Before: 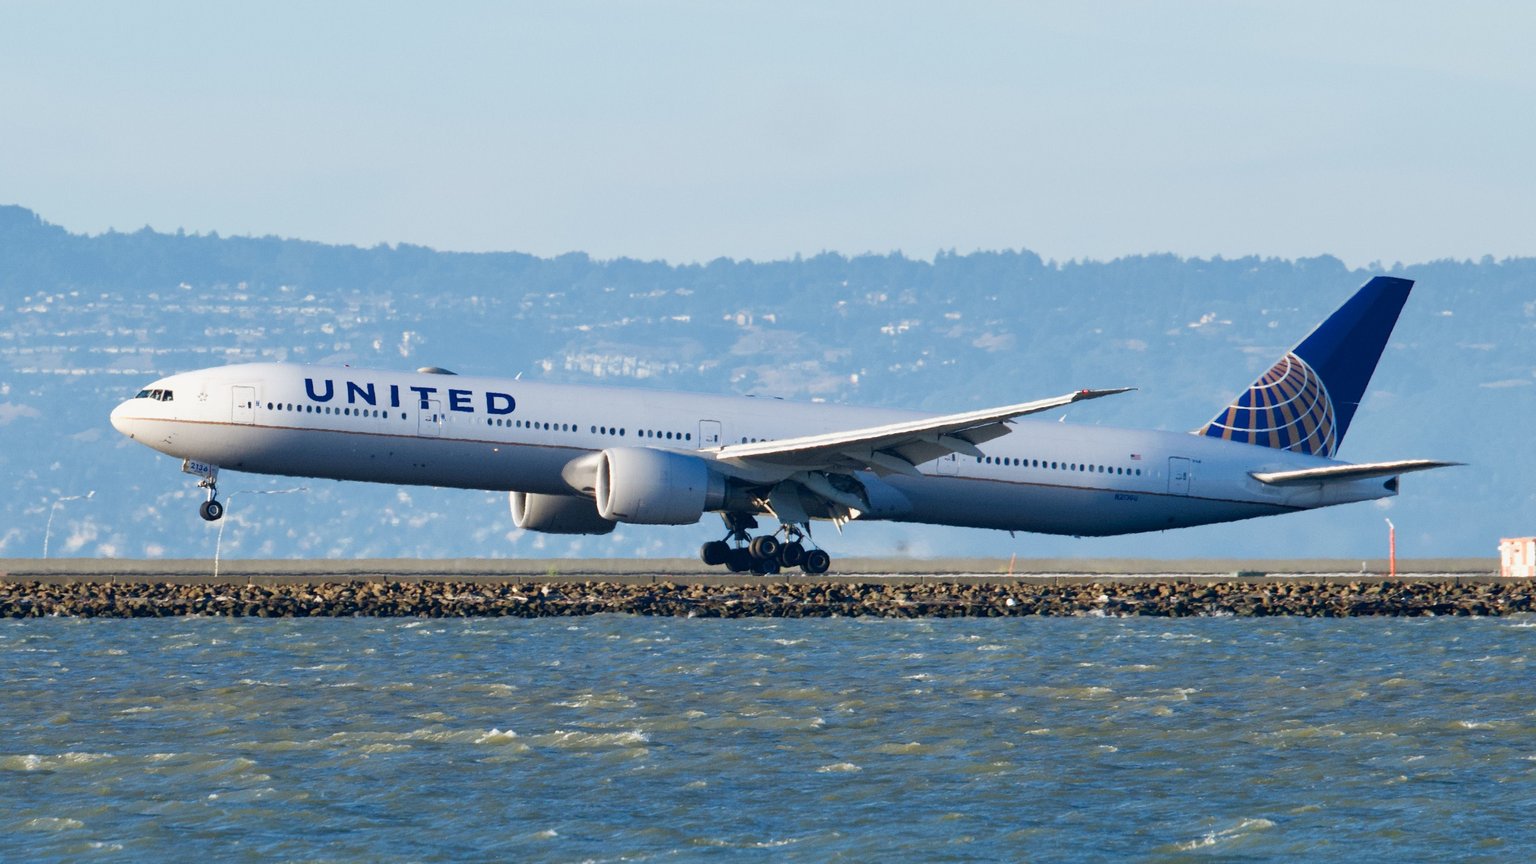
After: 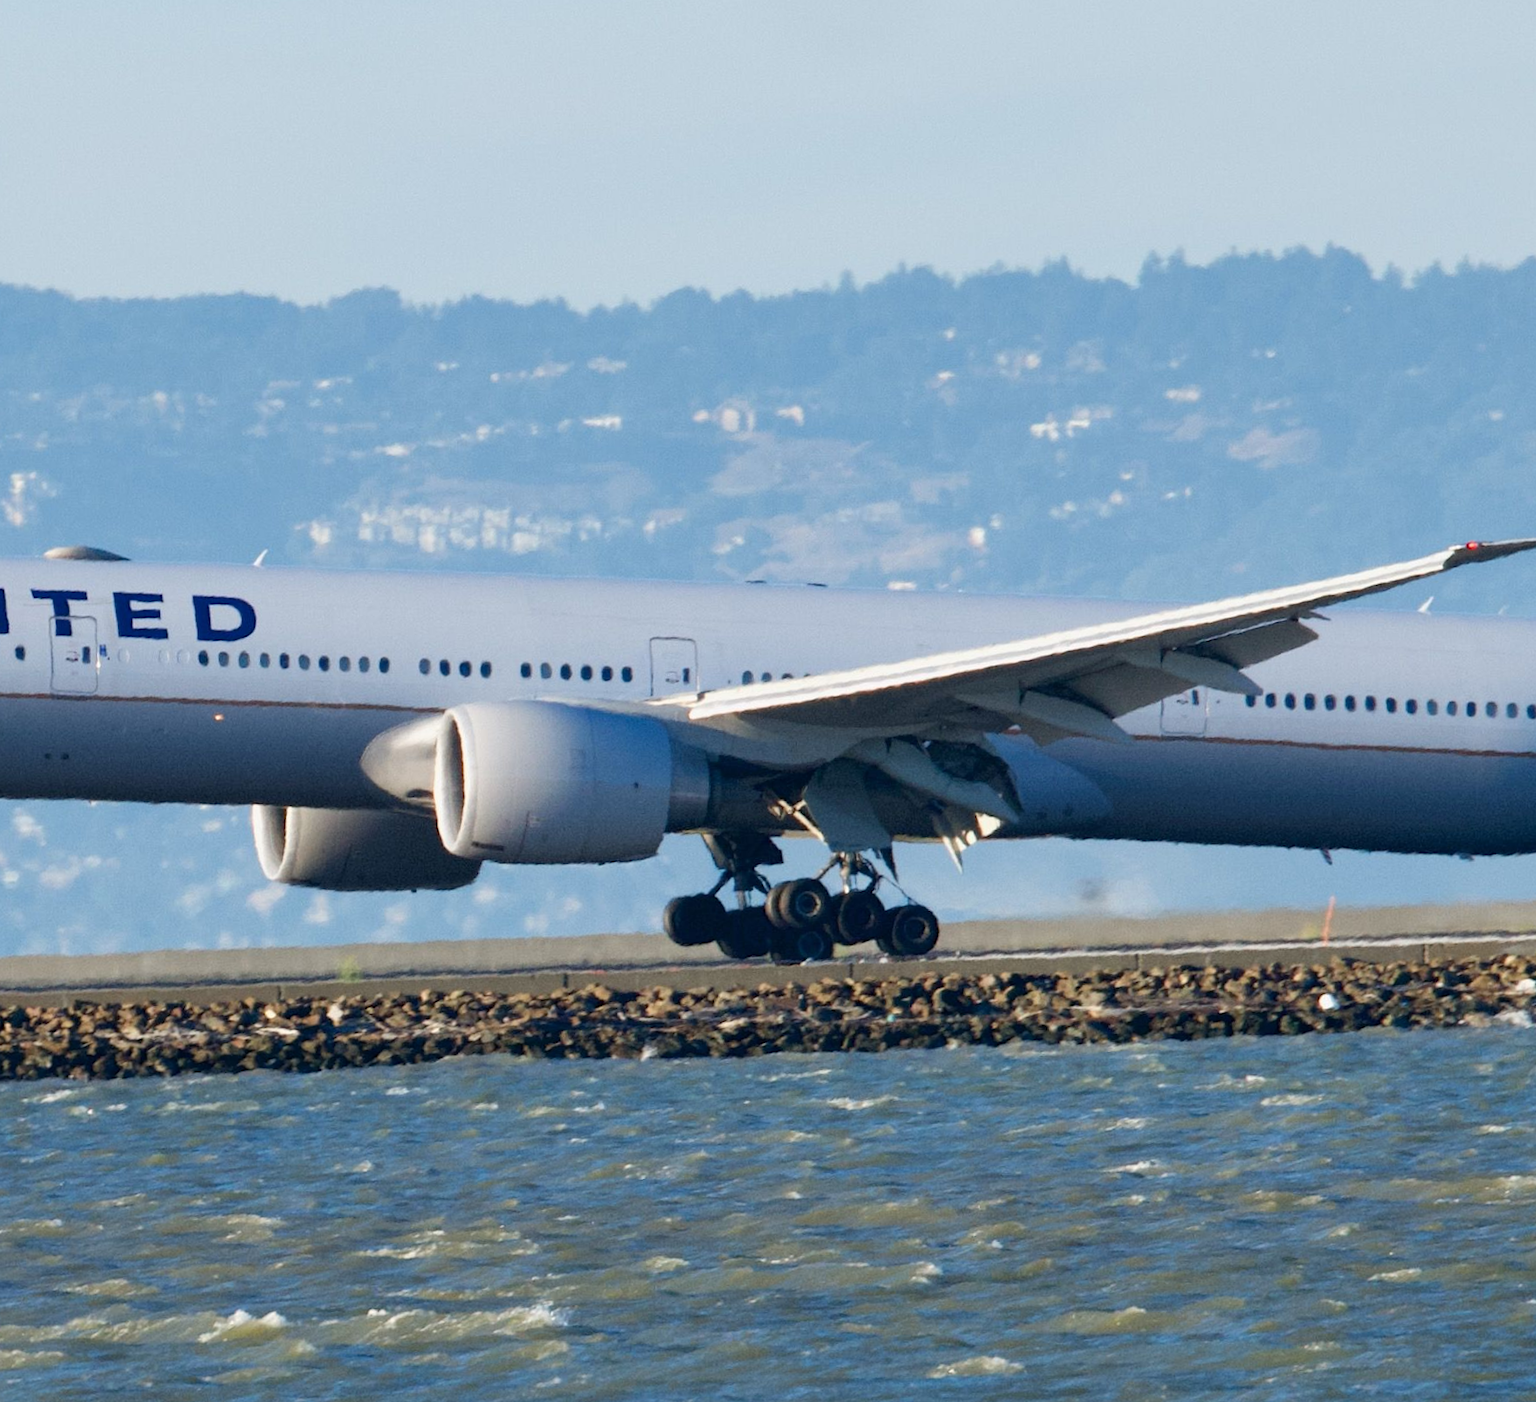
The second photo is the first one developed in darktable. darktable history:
rotate and perspective: rotation -2.12°, lens shift (vertical) 0.009, lens shift (horizontal) -0.008, automatic cropping original format, crop left 0.036, crop right 0.964, crop top 0.05, crop bottom 0.959
crop and rotate: angle 0.02°, left 24.353%, top 13.219%, right 26.156%, bottom 8.224%
